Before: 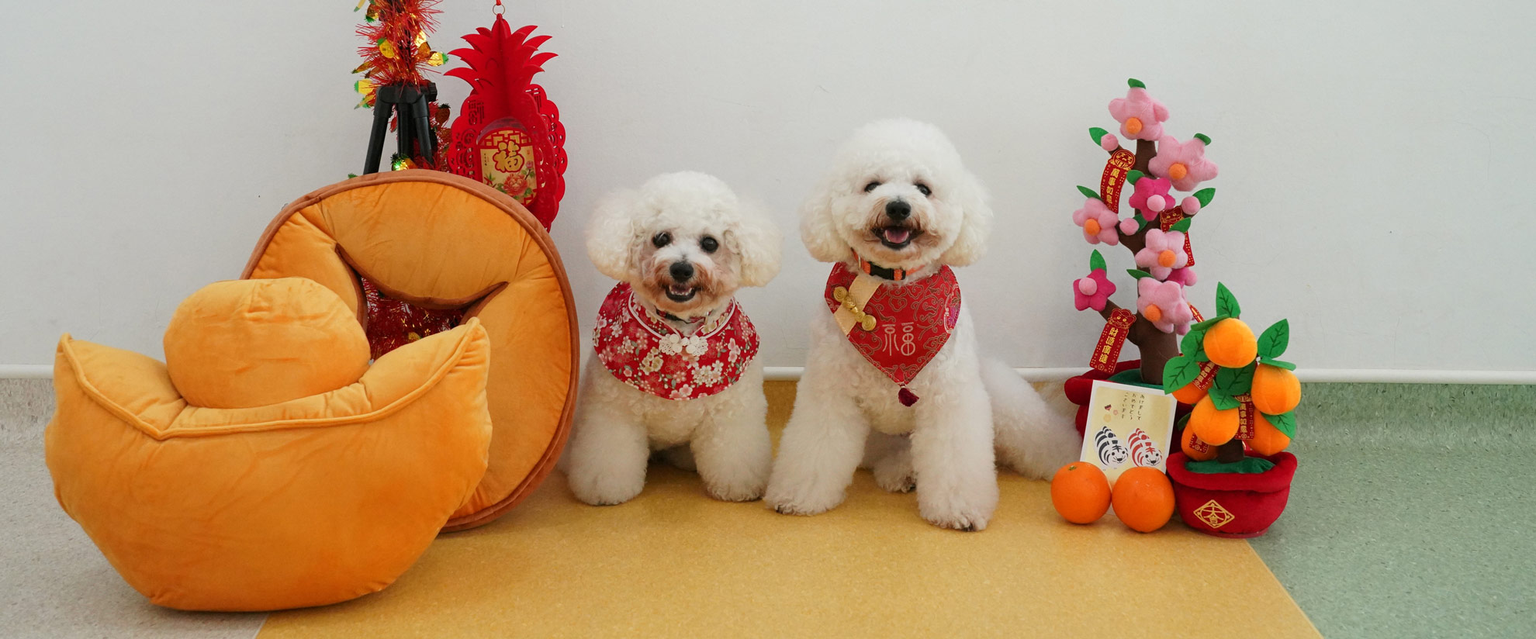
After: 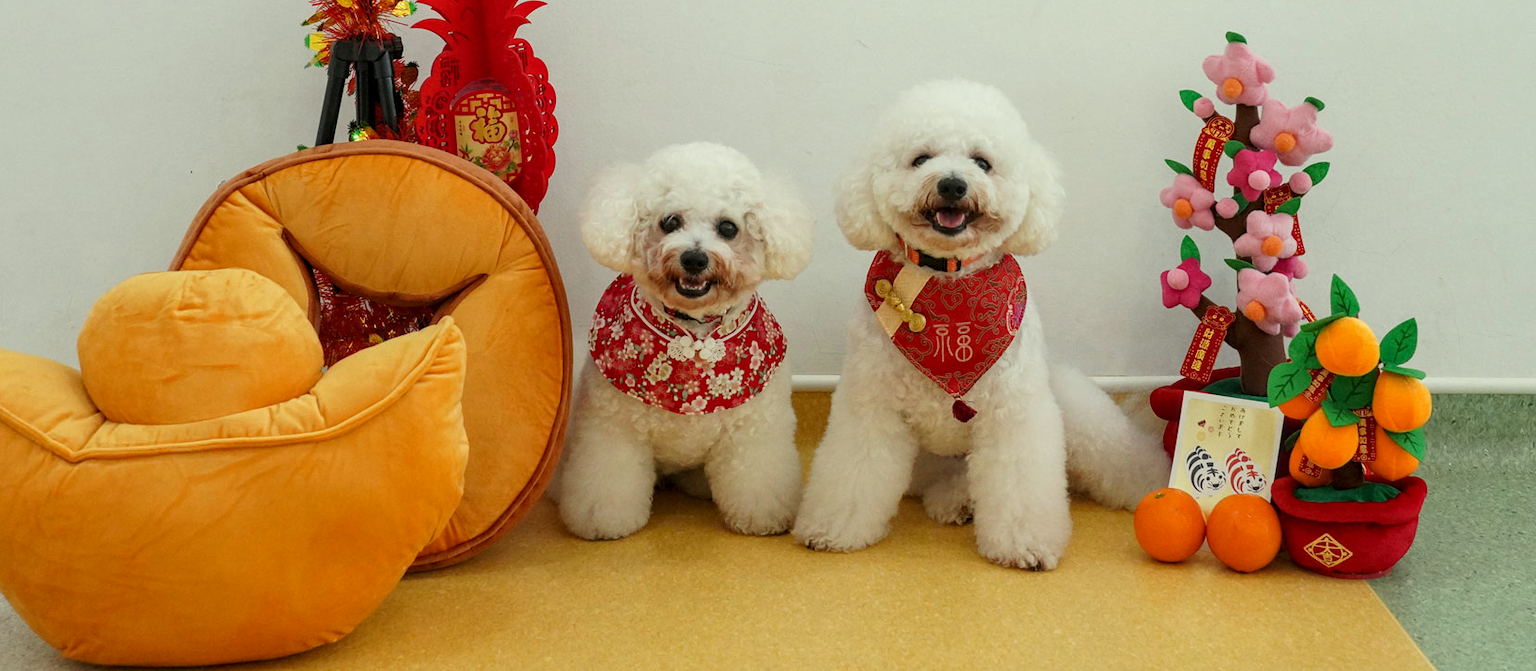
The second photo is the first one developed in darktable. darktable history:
color correction: highlights a* -4.28, highlights b* 6.53
local contrast: on, module defaults
crop: left 6.446%, top 8.188%, right 9.538%, bottom 3.548%
